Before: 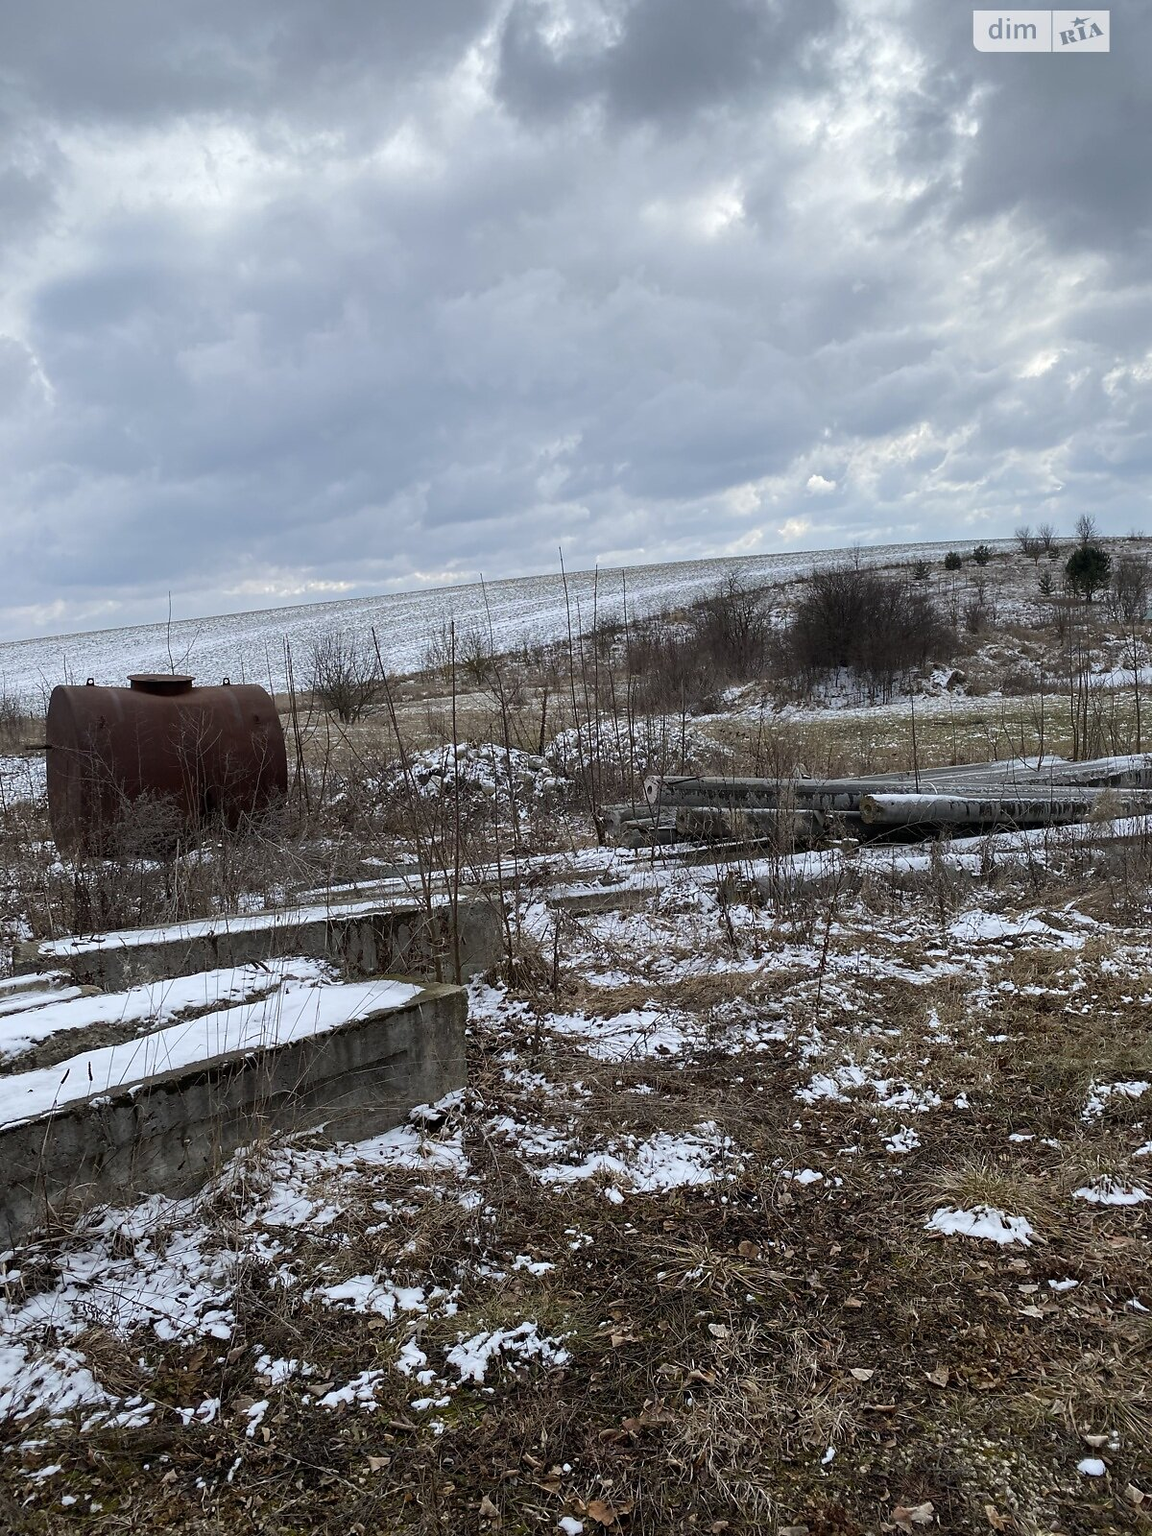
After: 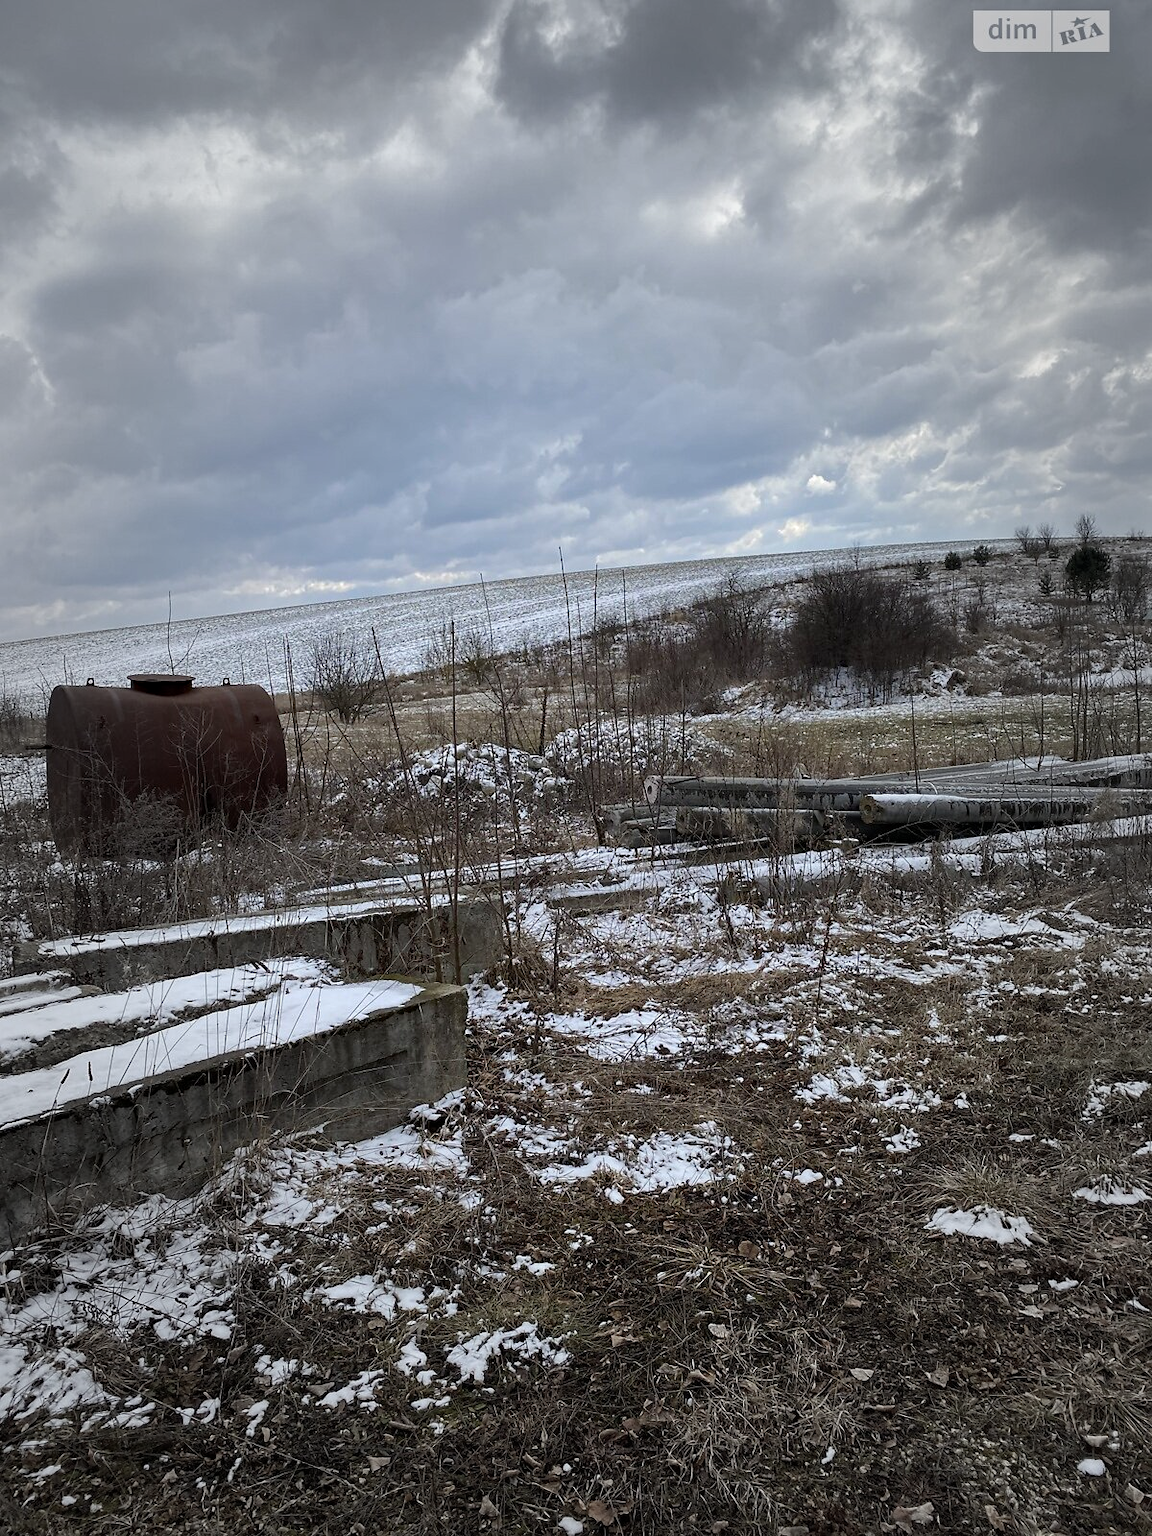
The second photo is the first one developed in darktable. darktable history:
vignetting: fall-off start 47.85%, brightness -0.289, automatic ratio true, width/height ratio 1.284
haze removal: compatibility mode true, adaptive false
